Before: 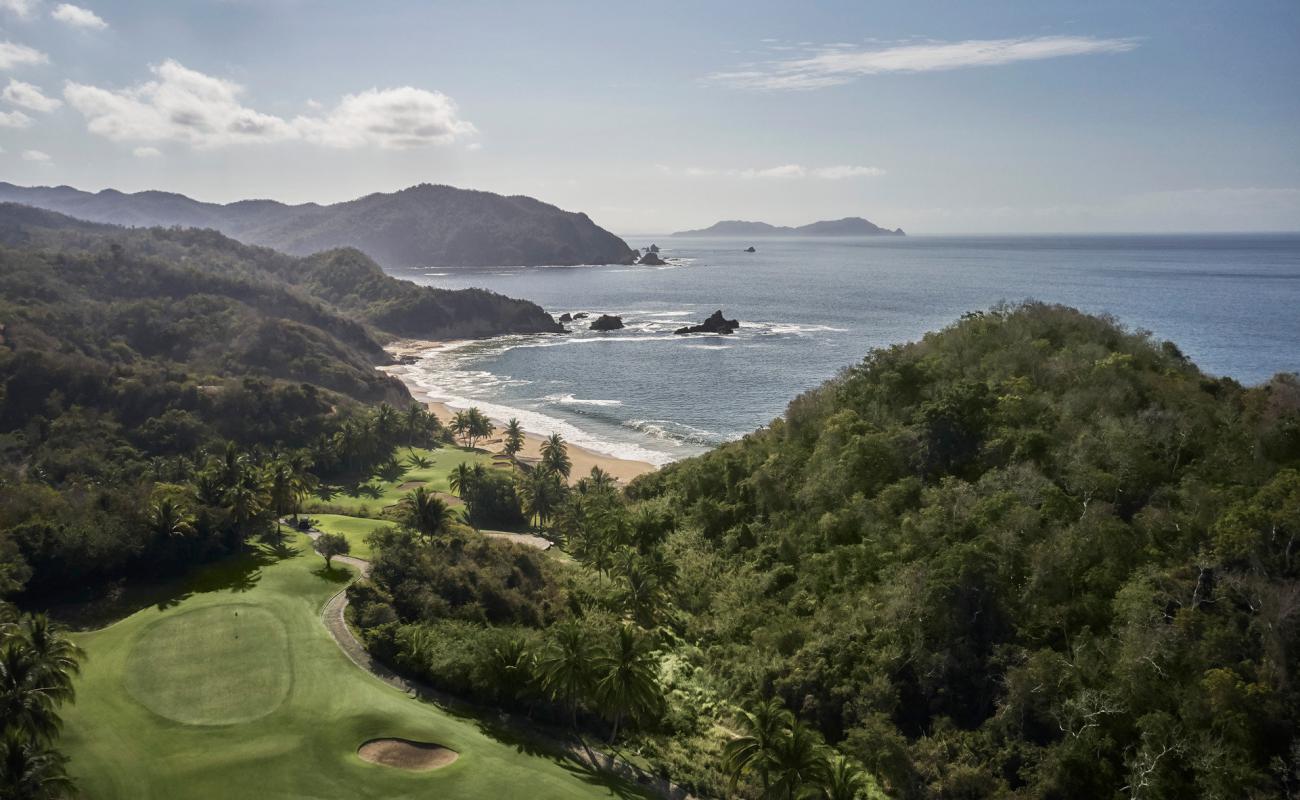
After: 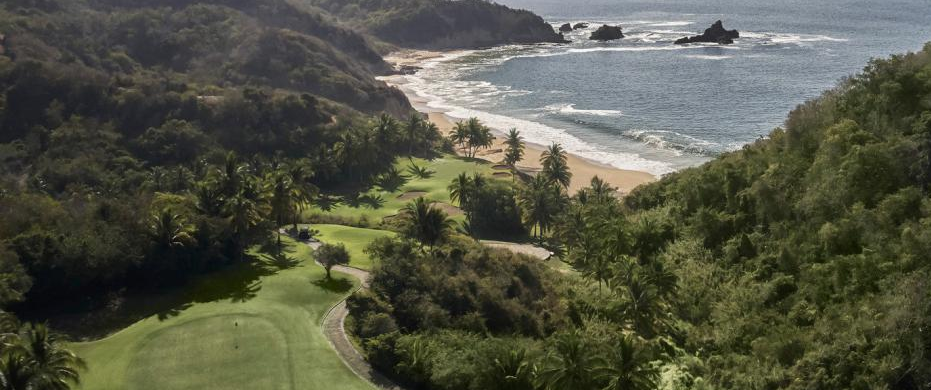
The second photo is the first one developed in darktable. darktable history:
crop: top 36.311%, right 28.328%, bottom 14.858%
